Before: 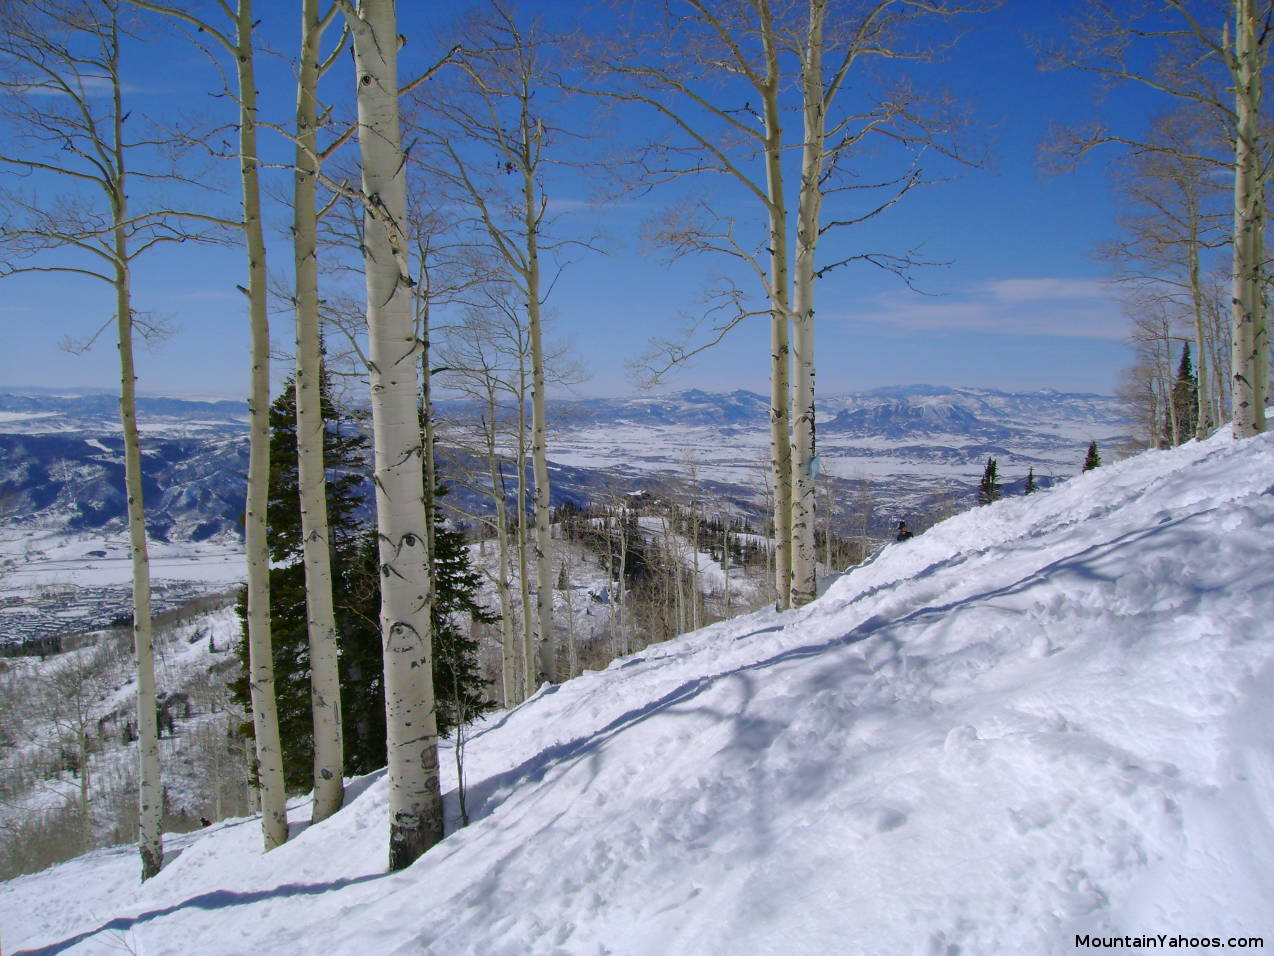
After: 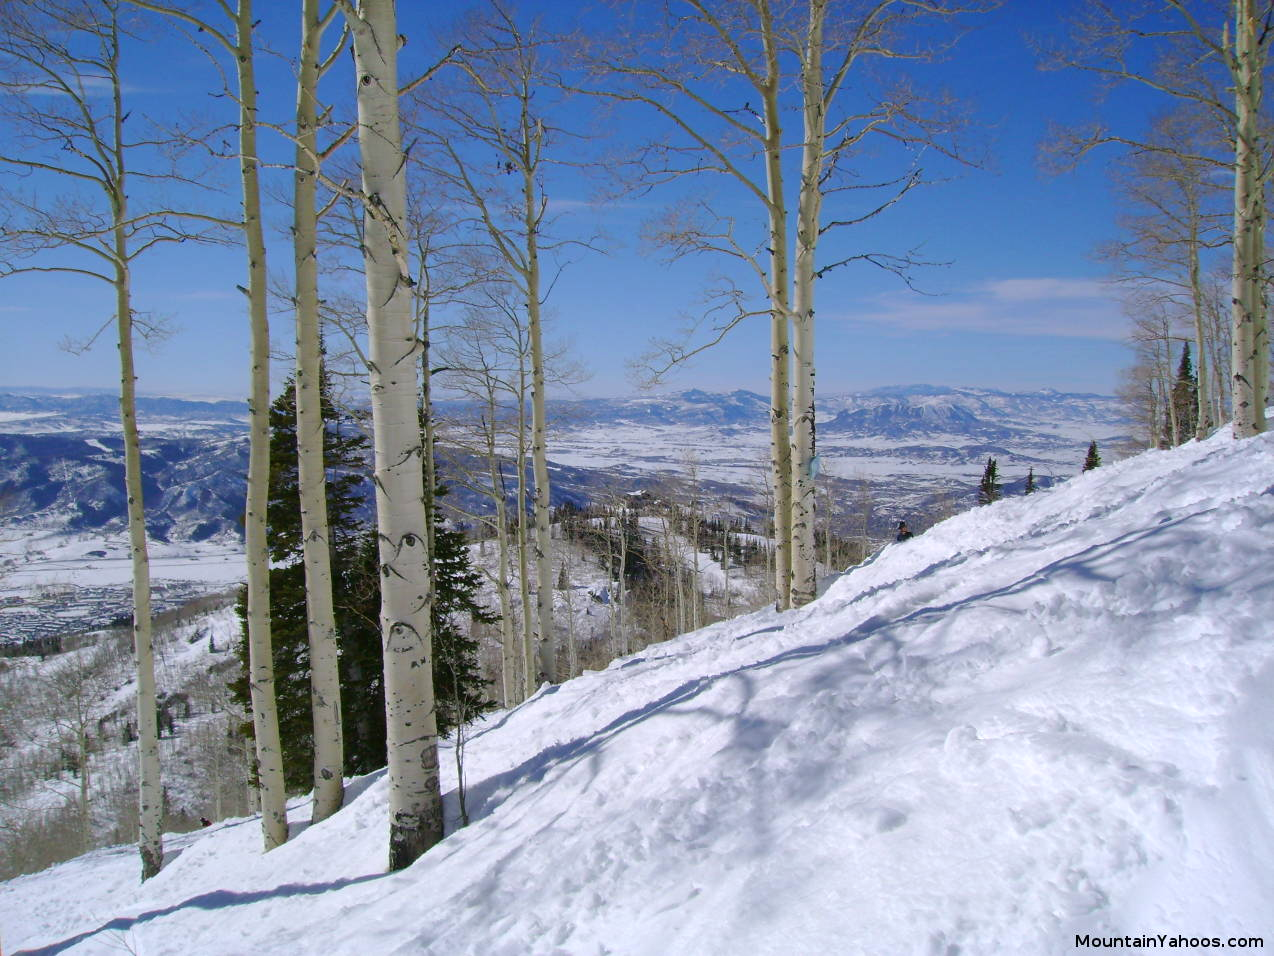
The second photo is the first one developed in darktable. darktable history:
exposure: exposure 0.2 EV, compensate highlight preservation false
contrast equalizer: y [[0.5, 0.5, 0.472, 0.5, 0.5, 0.5], [0.5 ×6], [0.5 ×6], [0 ×6], [0 ×6]]
